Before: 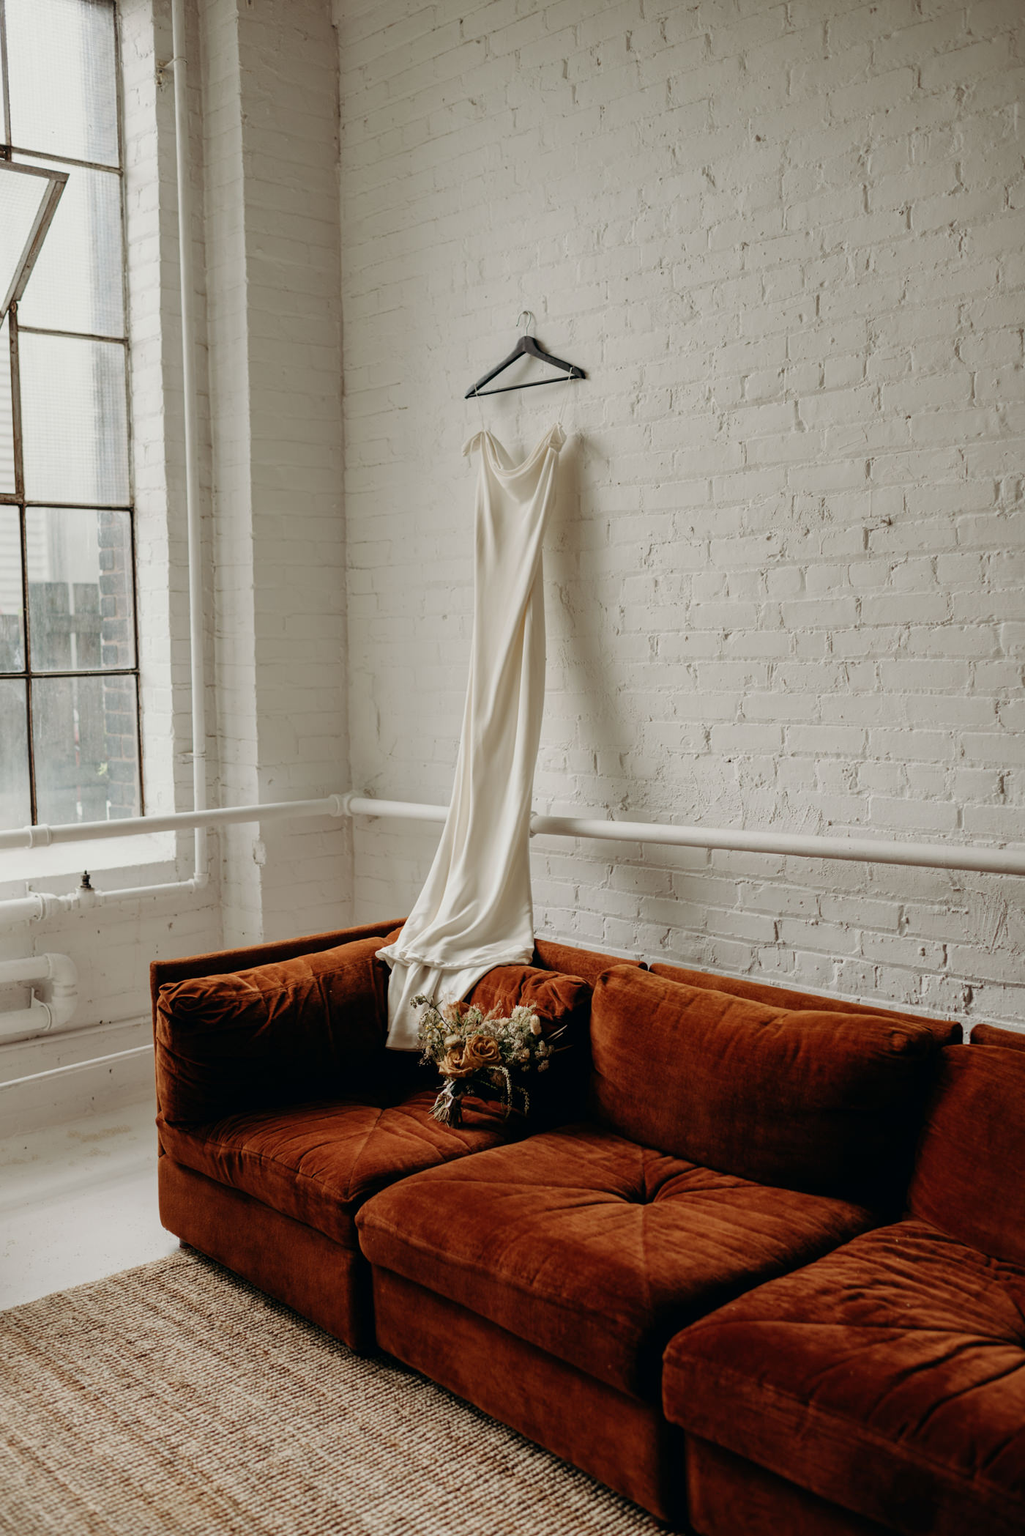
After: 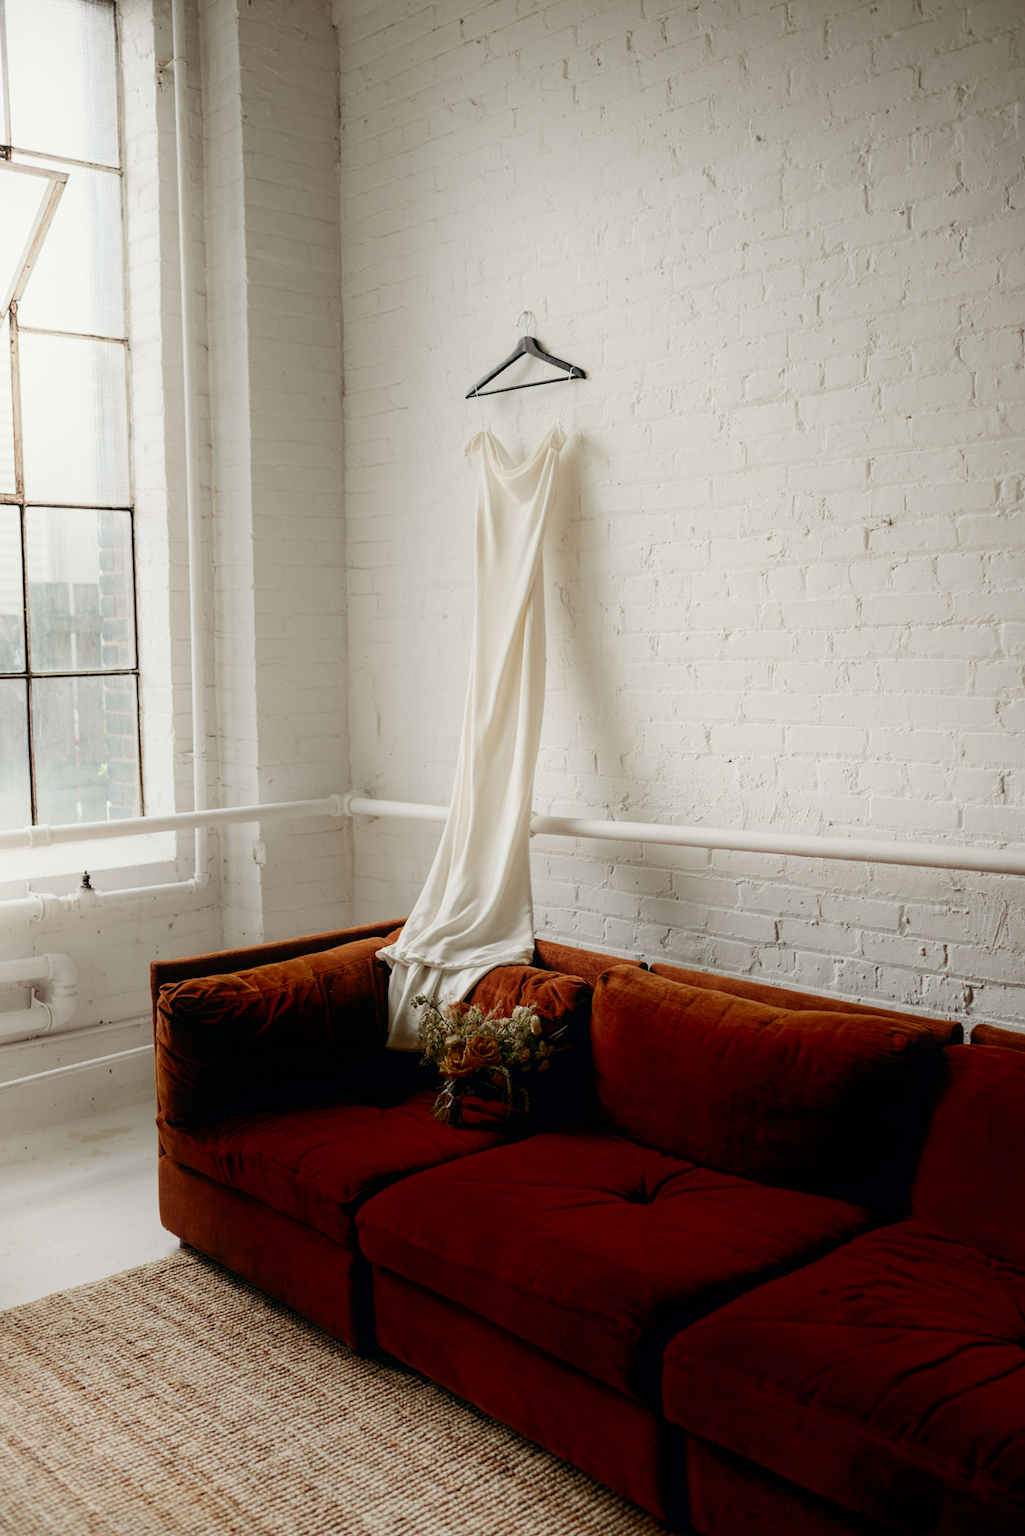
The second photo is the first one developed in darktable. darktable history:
shadows and highlights: shadows -89.81, highlights 88.67, soften with gaussian
